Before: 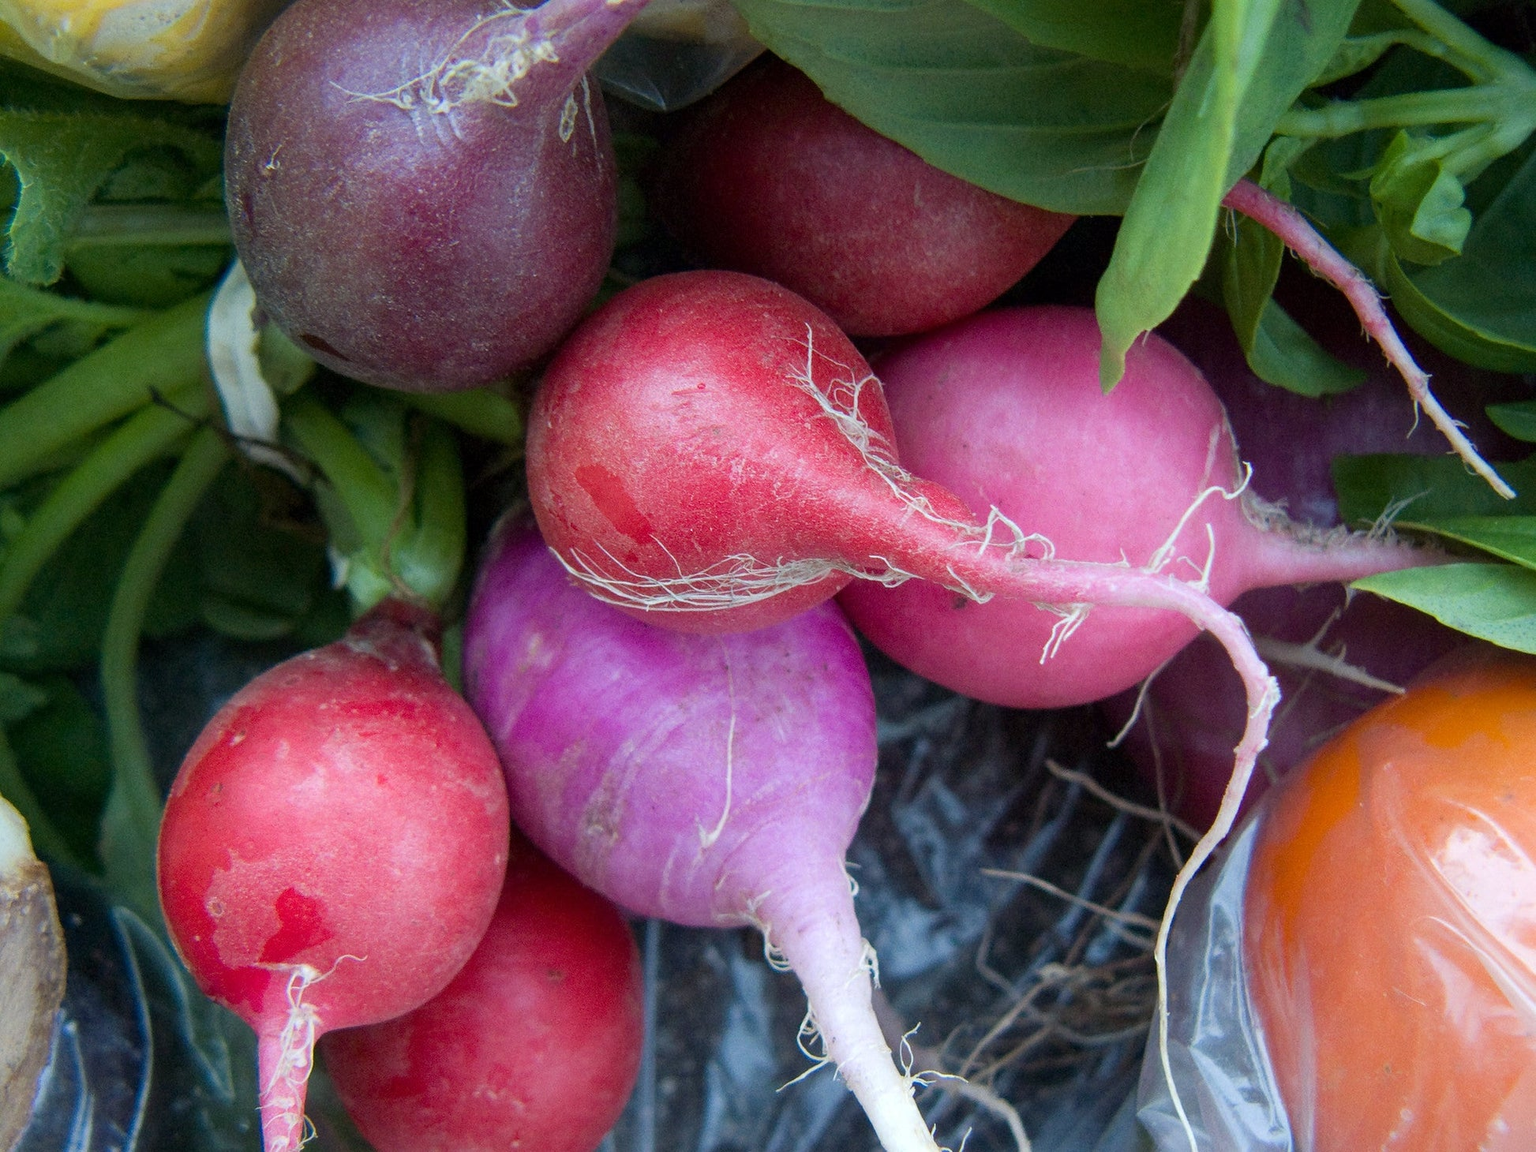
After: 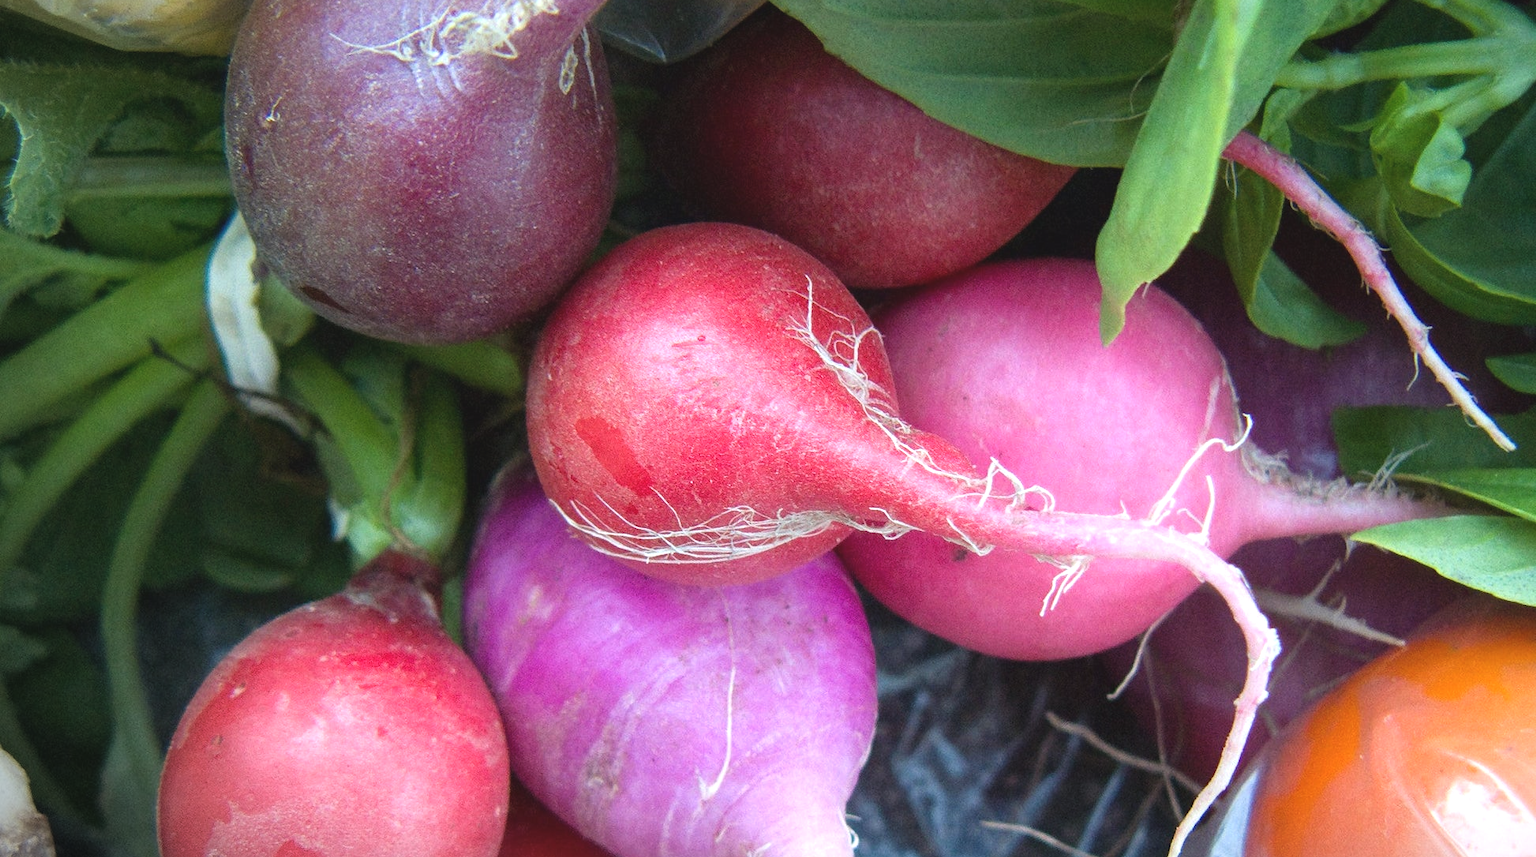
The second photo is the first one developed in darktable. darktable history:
crop: top 4.224%, bottom 21.365%
vignetting: fall-off start 100.44%, center (0.219, -0.229), width/height ratio 1.31, unbound false
exposure: black level correction -0.005, exposure 0.627 EV, compensate exposure bias true, compensate highlight preservation false
